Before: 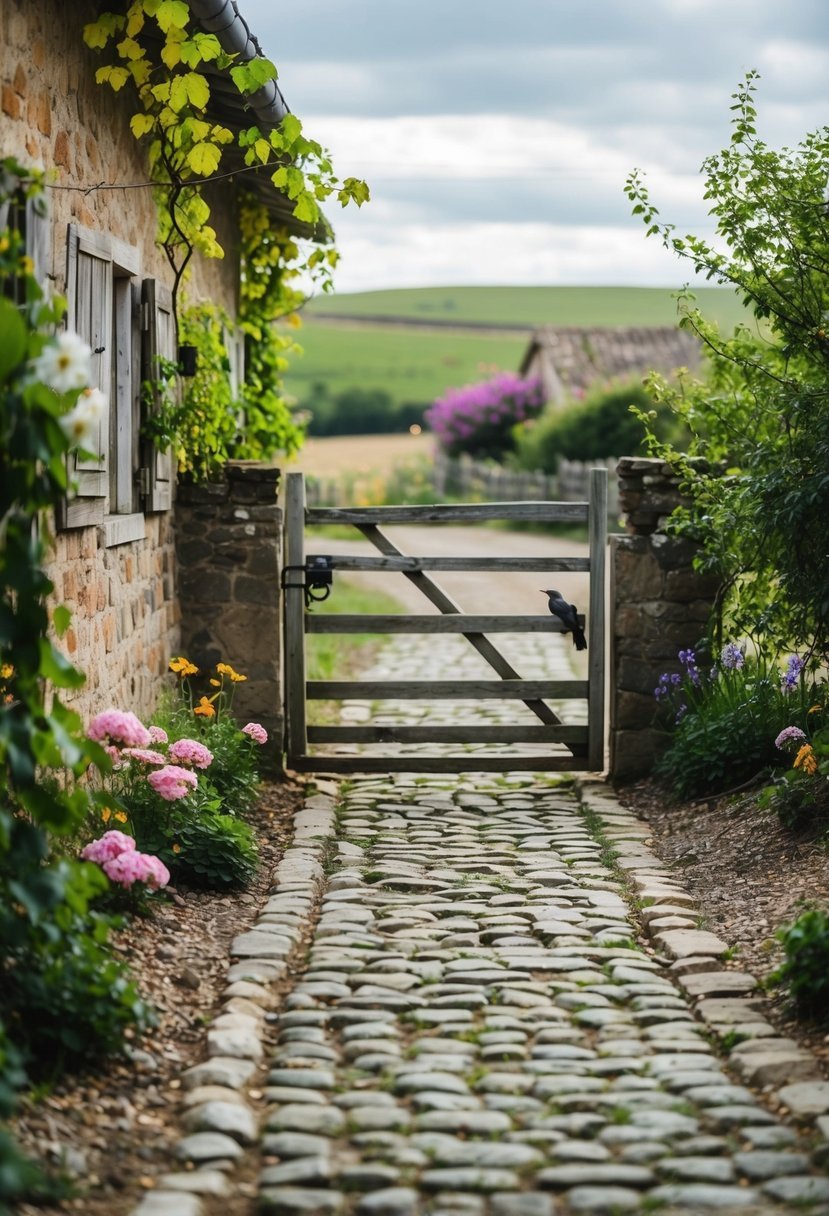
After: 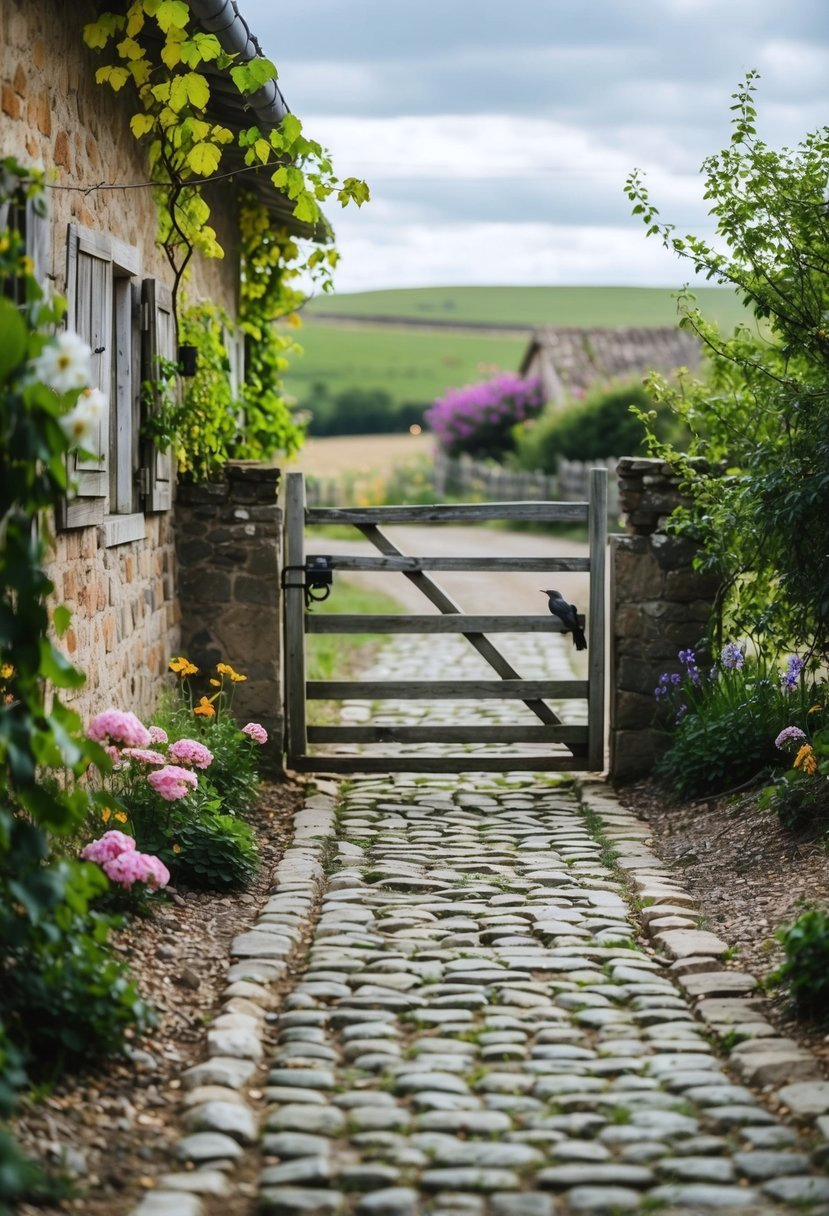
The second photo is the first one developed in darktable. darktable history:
white balance: red 0.983, blue 1.036
